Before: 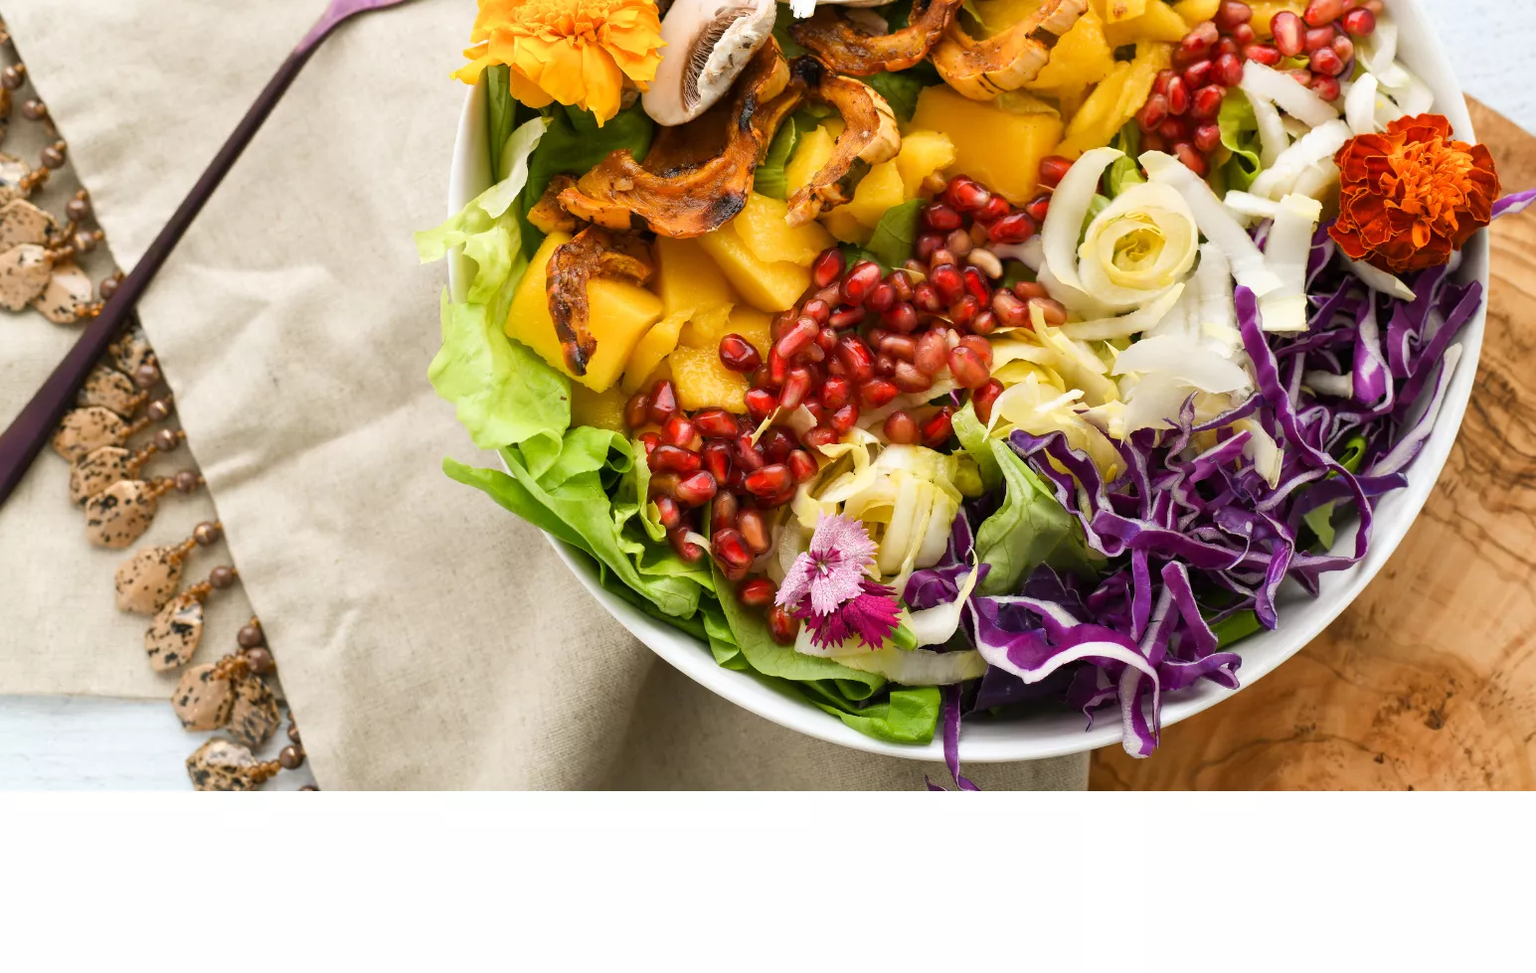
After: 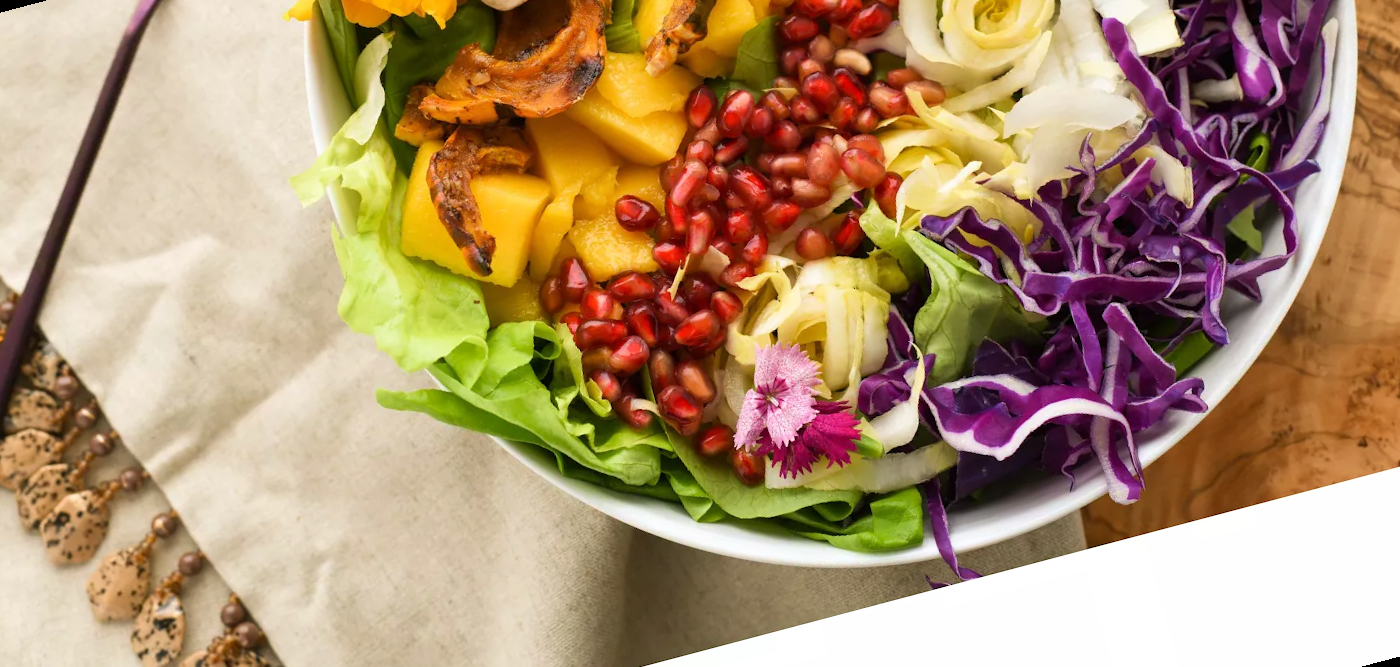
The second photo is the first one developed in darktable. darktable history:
velvia: on, module defaults
rotate and perspective: rotation -14.8°, crop left 0.1, crop right 0.903, crop top 0.25, crop bottom 0.748
